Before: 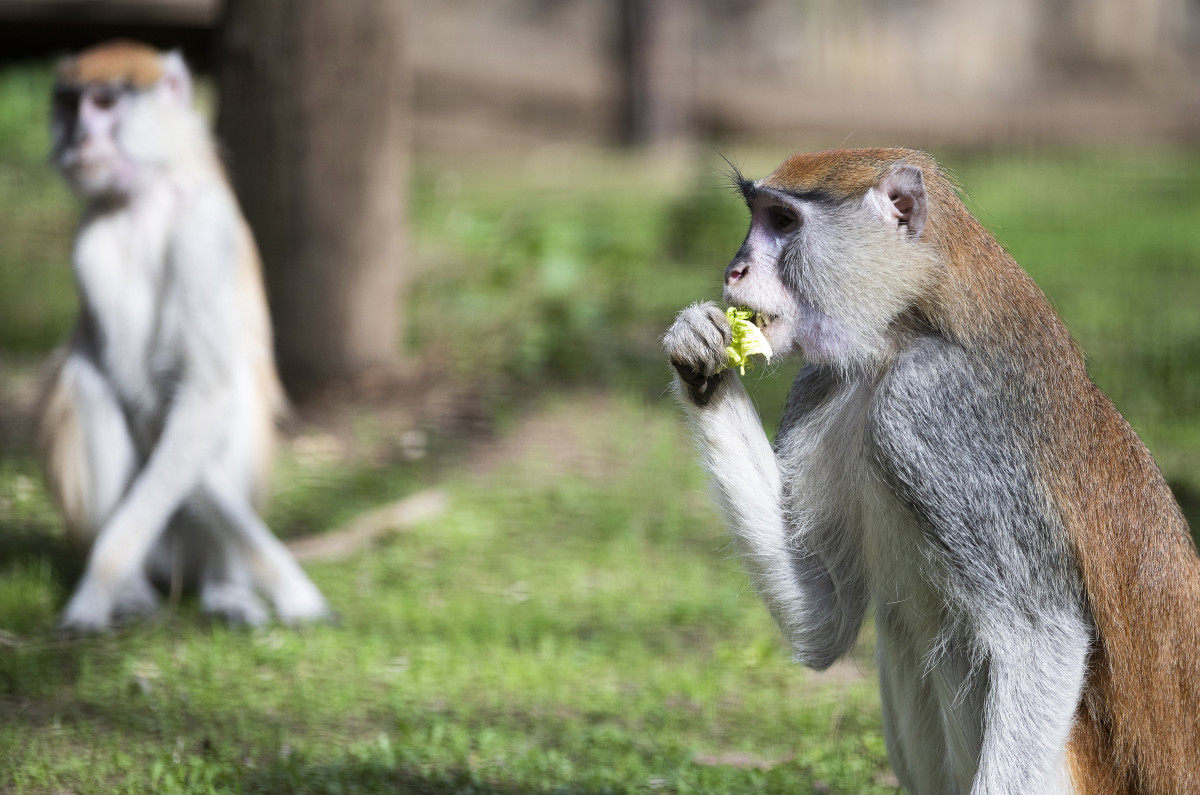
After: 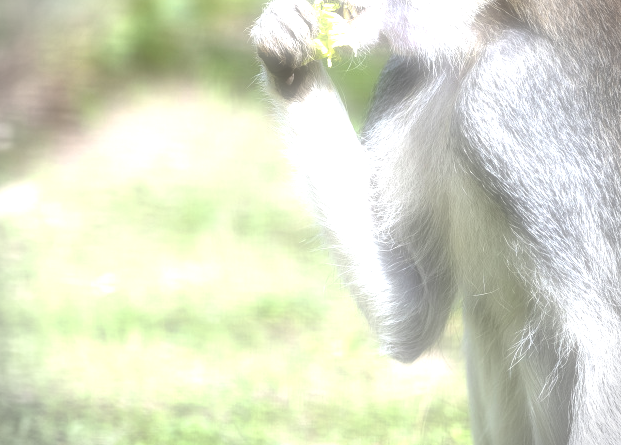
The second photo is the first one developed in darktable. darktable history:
exposure: black level correction 0.001, exposure 1.719 EV, compensate exposure bias true, compensate highlight preservation false
crop: left 34.479%, top 38.822%, right 13.718%, bottom 5.172%
vignetting: fall-off start 88.03%, fall-off radius 24.9%
soften: on, module defaults
